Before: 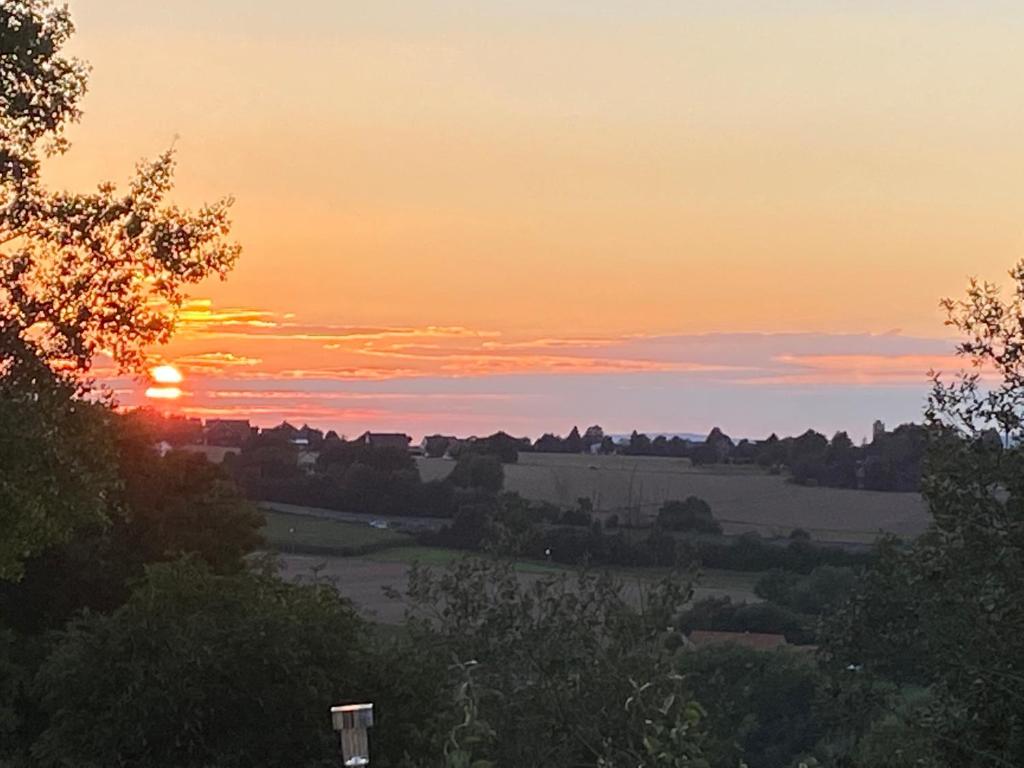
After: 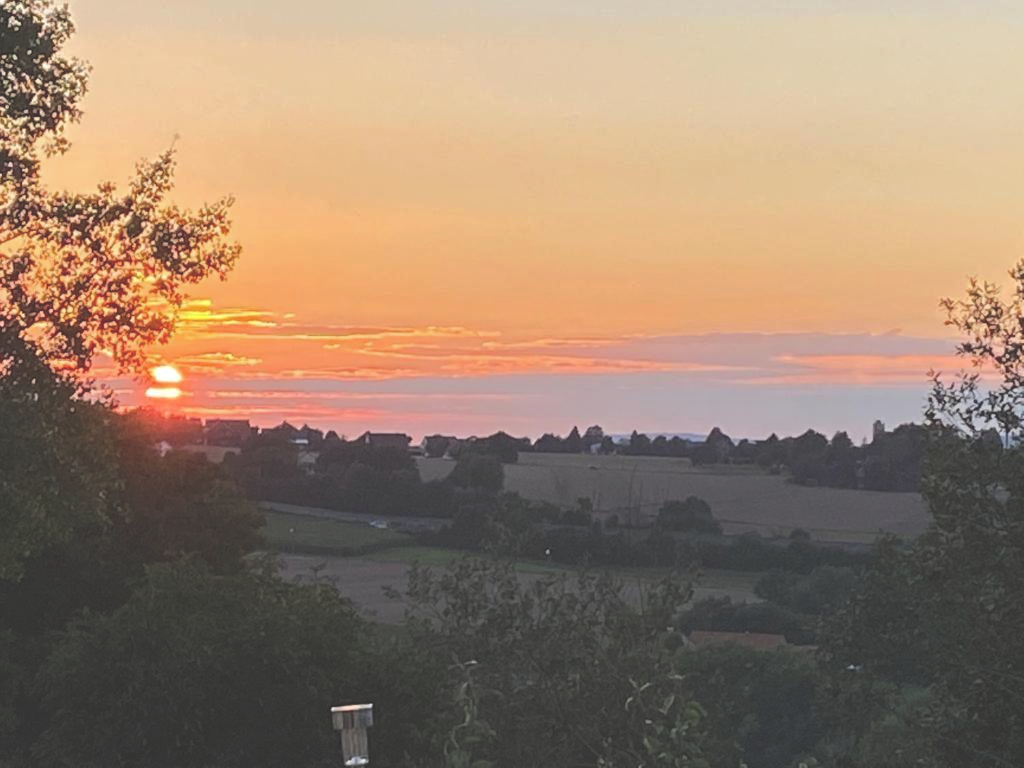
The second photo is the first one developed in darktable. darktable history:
shadows and highlights: shadows 8.2, white point adjustment 0.992, highlights -39.26
exposure: black level correction -0.029, compensate exposure bias true, compensate highlight preservation false
